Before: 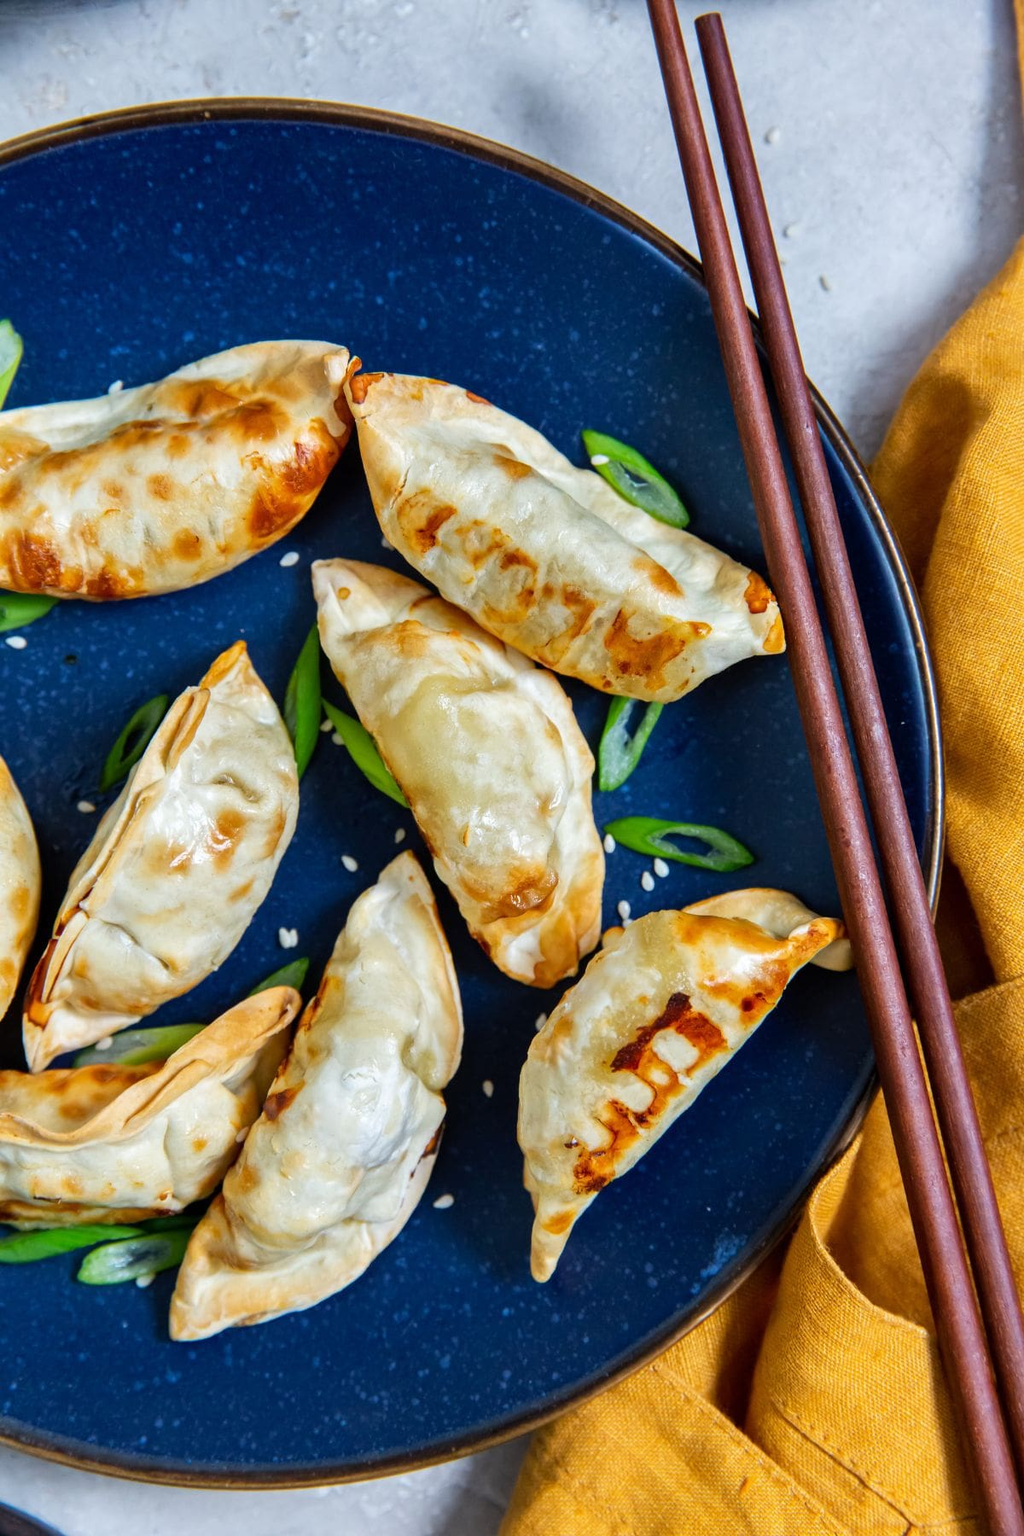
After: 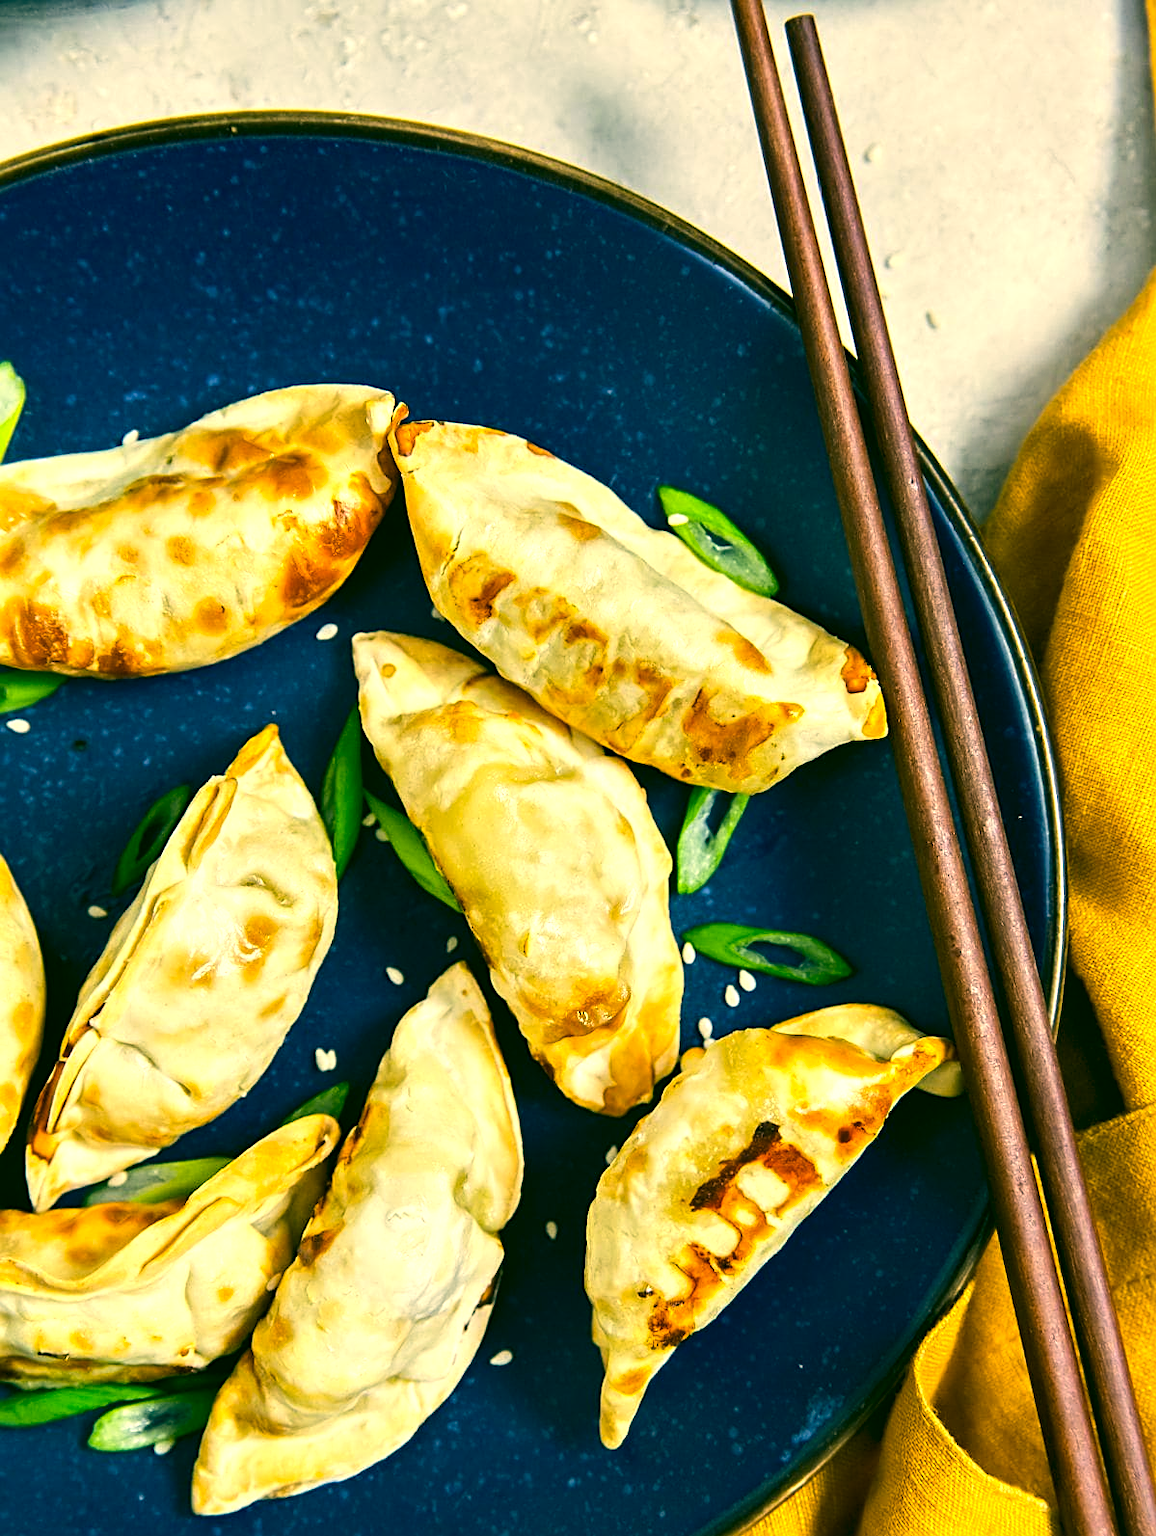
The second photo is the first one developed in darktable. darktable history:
crop and rotate: top 0%, bottom 11.49%
tone equalizer: -8 EV 0.001 EV, -7 EV -0.002 EV, -6 EV 0.002 EV, -5 EV -0.03 EV, -4 EV -0.116 EV, -3 EV -0.169 EV, -2 EV 0.24 EV, -1 EV 0.702 EV, +0 EV 0.493 EV
color correction: highlights a* 5.62, highlights b* 33.57, shadows a* -25.86, shadows b* 4.02
sharpen: on, module defaults
